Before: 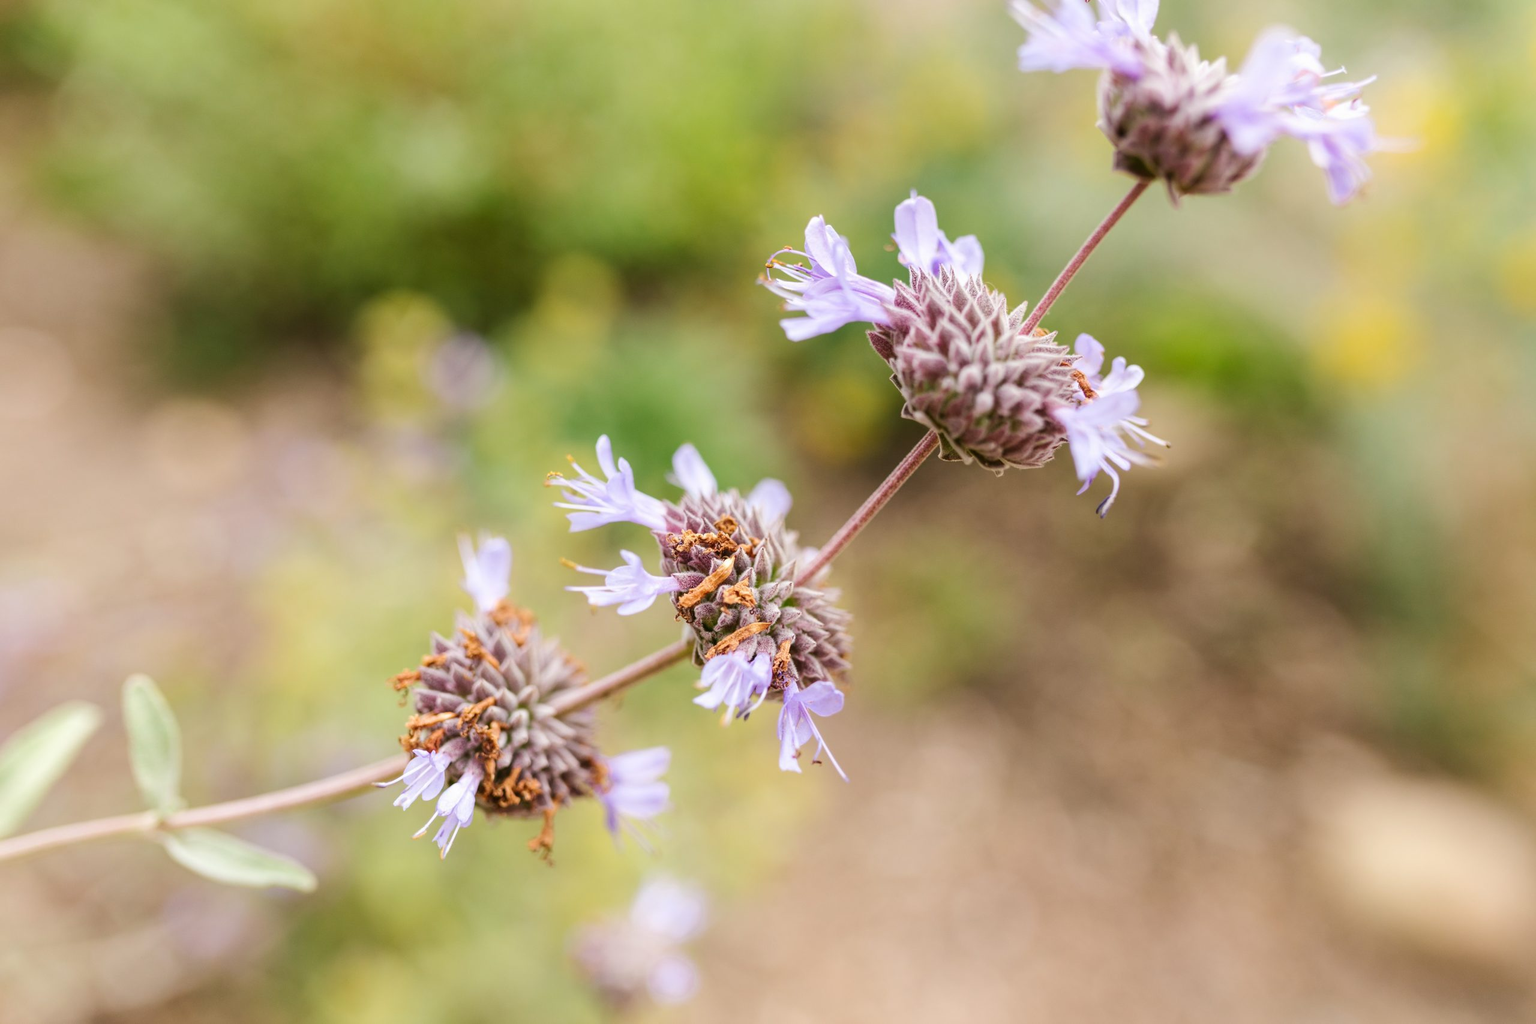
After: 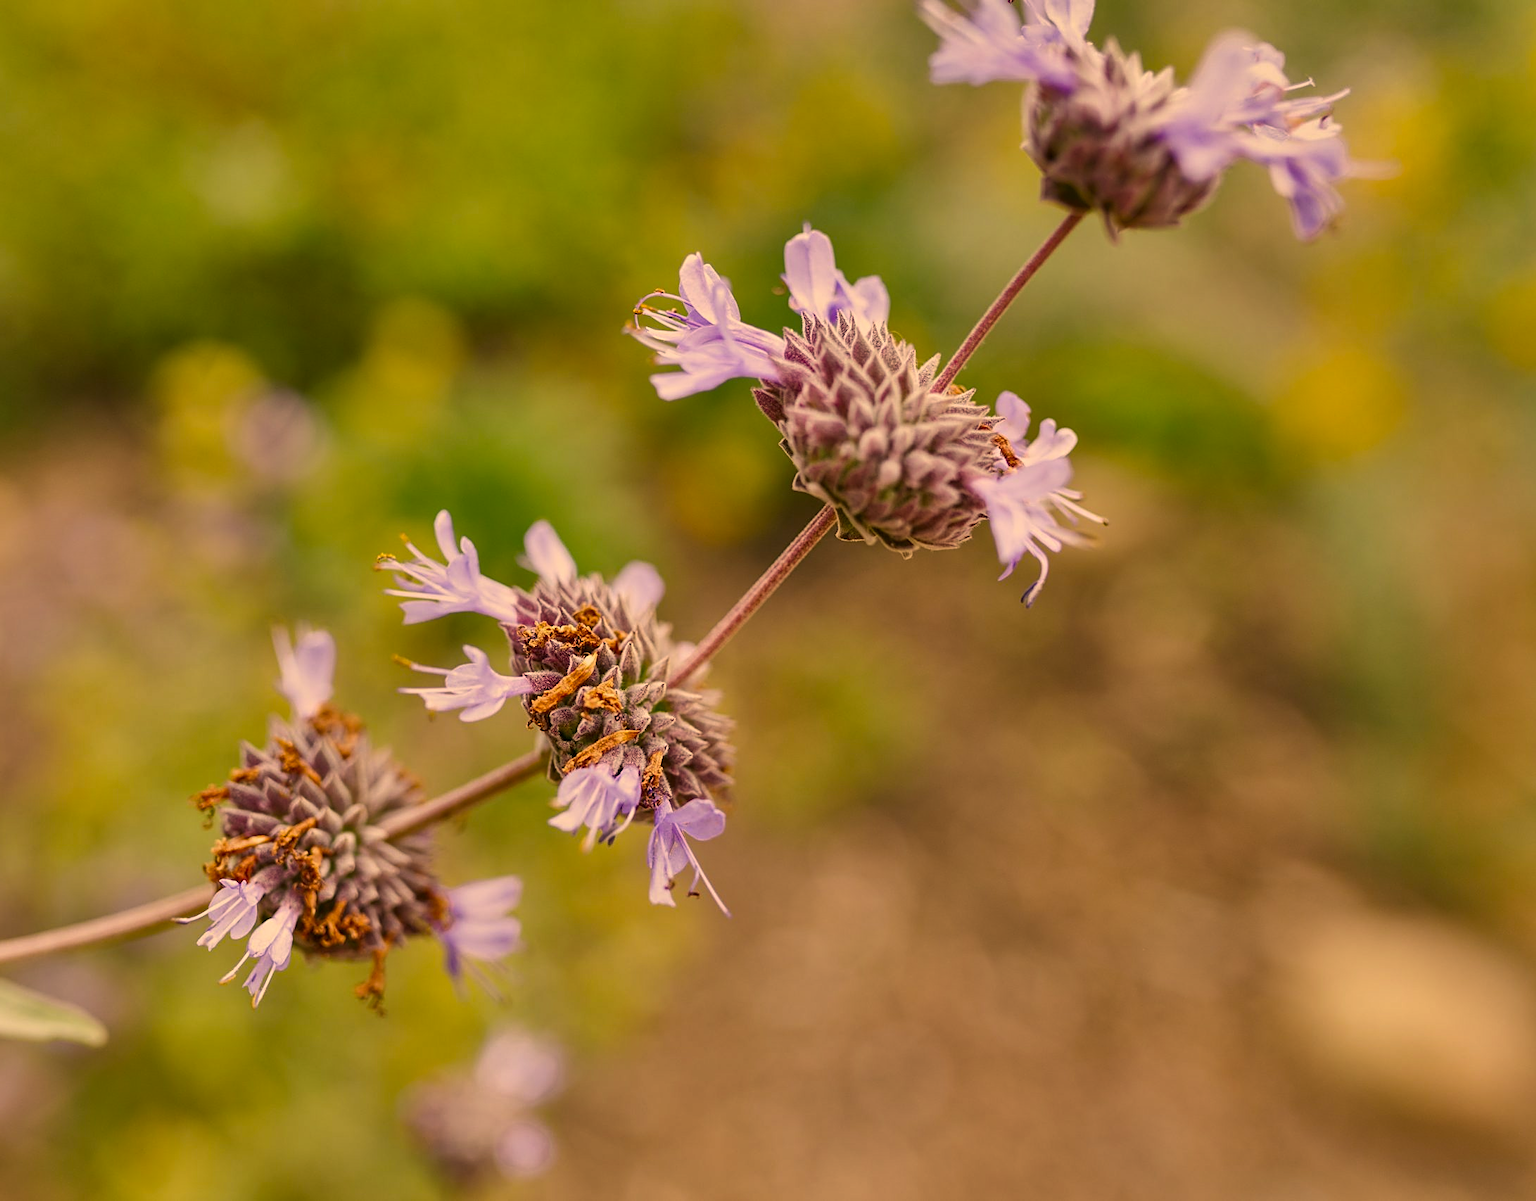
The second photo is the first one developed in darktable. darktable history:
shadows and highlights: shadows 79.75, white point adjustment -9.16, highlights -61.2, soften with gaussian
crop and rotate: left 14.715%
color correction: highlights a* 14.92, highlights b* 31.54
levels: black 8.5%, levels [0, 0.492, 0.984]
sharpen: on, module defaults
